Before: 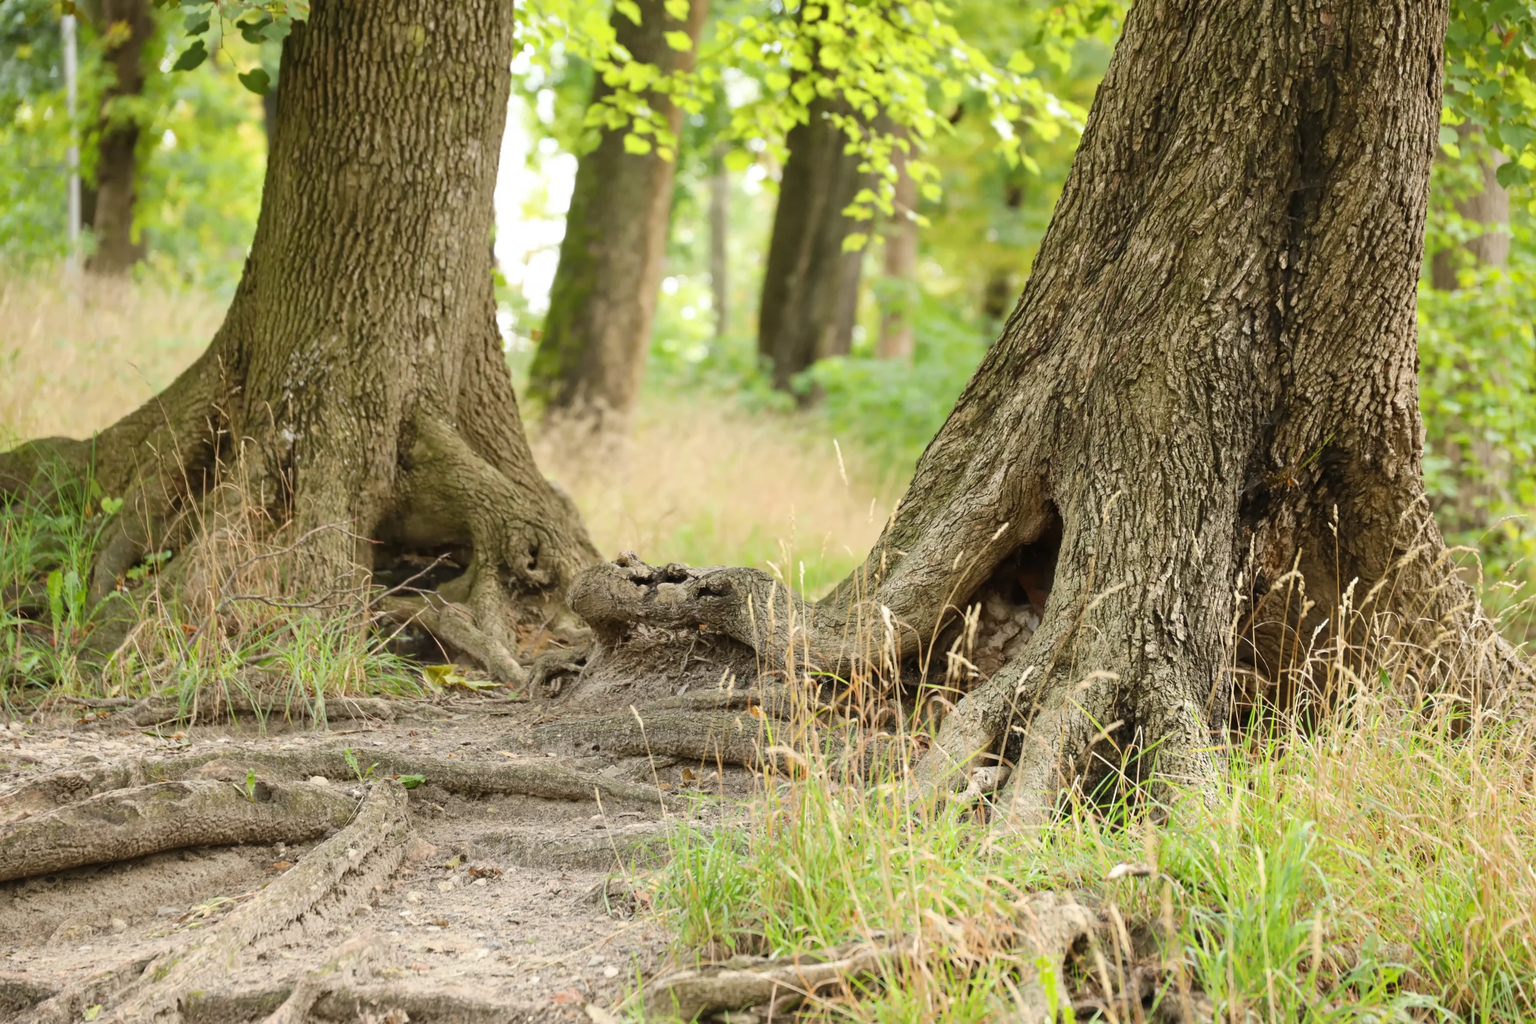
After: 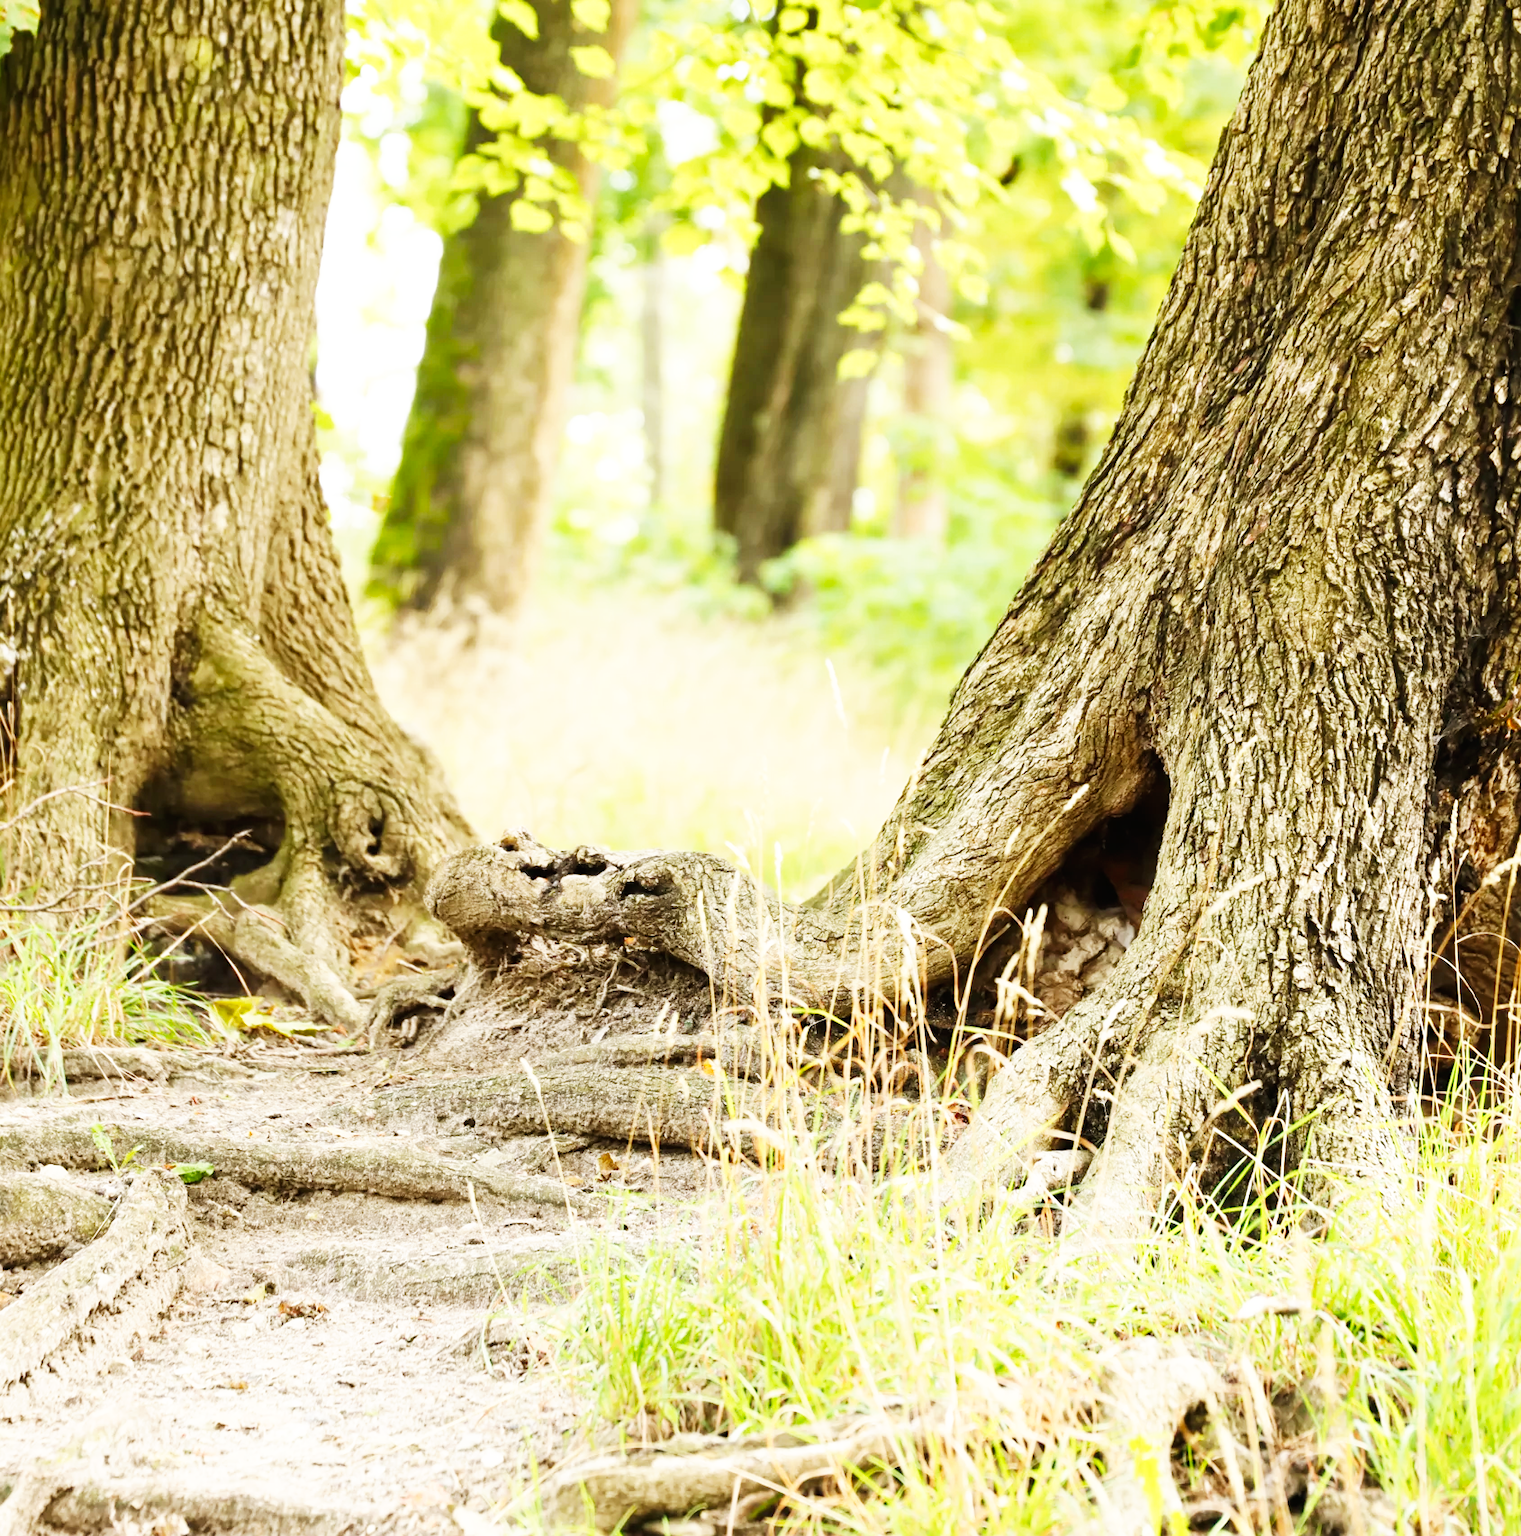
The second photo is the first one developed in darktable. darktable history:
crop and rotate: left 18.442%, right 15.508%
base curve: curves: ch0 [(0, 0) (0.007, 0.004) (0.027, 0.03) (0.046, 0.07) (0.207, 0.54) (0.442, 0.872) (0.673, 0.972) (1, 1)], preserve colors none
